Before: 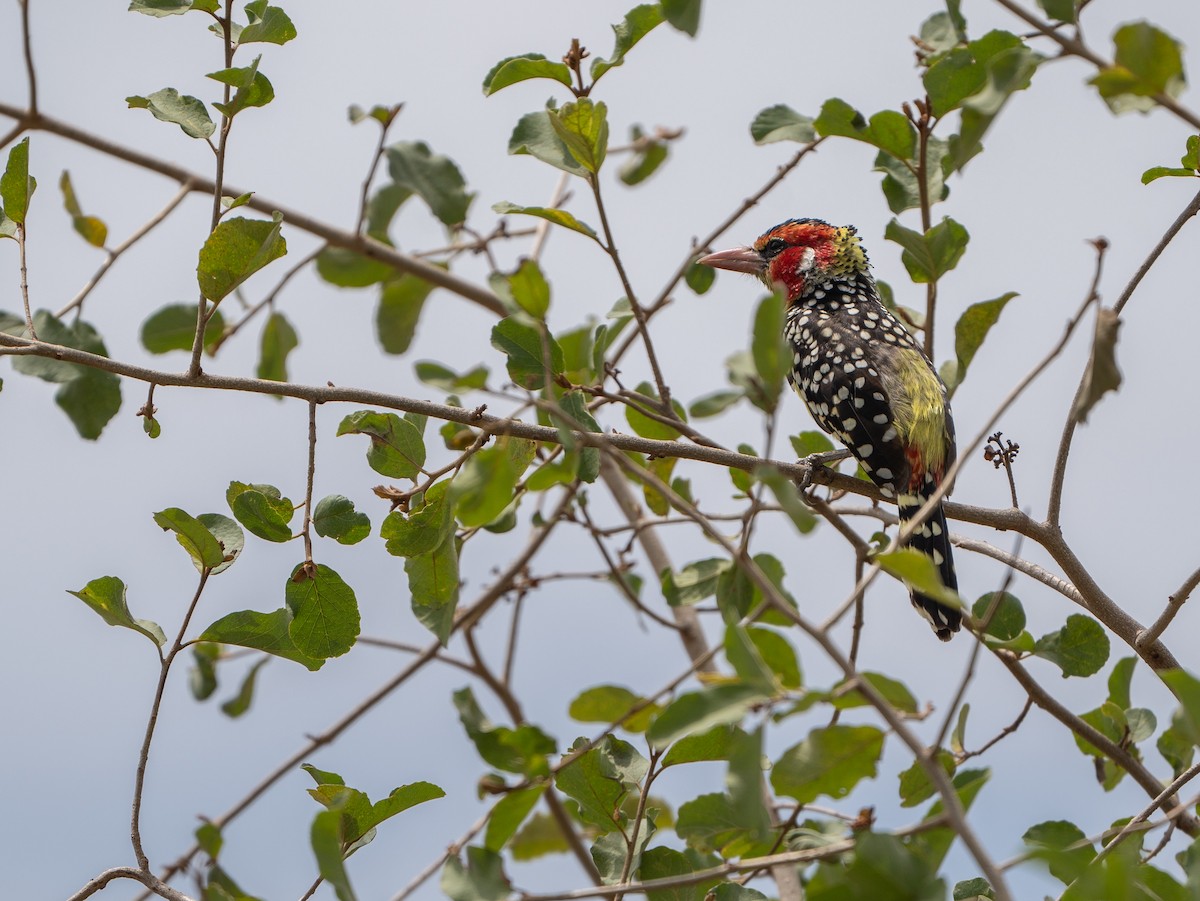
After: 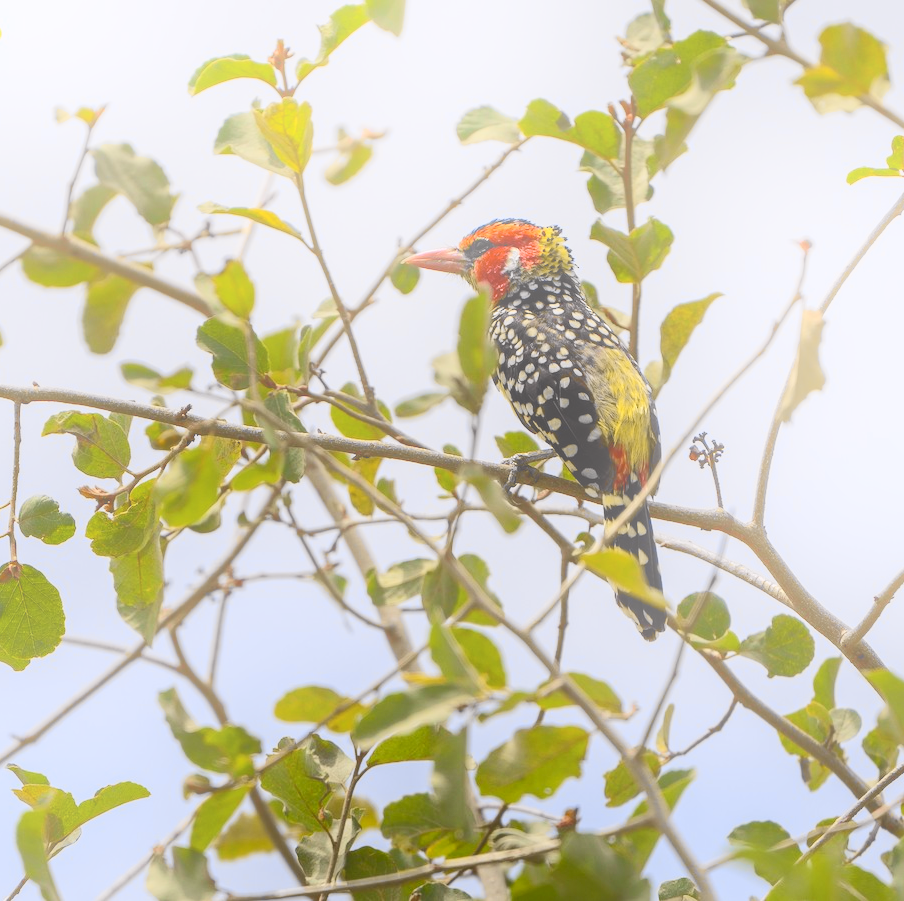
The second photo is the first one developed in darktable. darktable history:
crop and rotate: left 24.6%
tone curve: curves: ch0 [(0.017, 0) (0.107, 0.071) (0.295, 0.264) (0.447, 0.507) (0.54, 0.618) (0.733, 0.791) (0.879, 0.898) (1, 0.97)]; ch1 [(0, 0) (0.393, 0.415) (0.447, 0.448) (0.485, 0.497) (0.523, 0.515) (0.544, 0.55) (0.59, 0.609) (0.686, 0.686) (1, 1)]; ch2 [(0, 0) (0.369, 0.388) (0.449, 0.431) (0.499, 0.5) (0.521, 0.505) (0.53, 0.538) (0.579, 0.601) (0.669, 0.733) (1, 1)], color space Lab, independent channels, preserve colors none
bloom: threshold 82.5%, strength 16.25%
